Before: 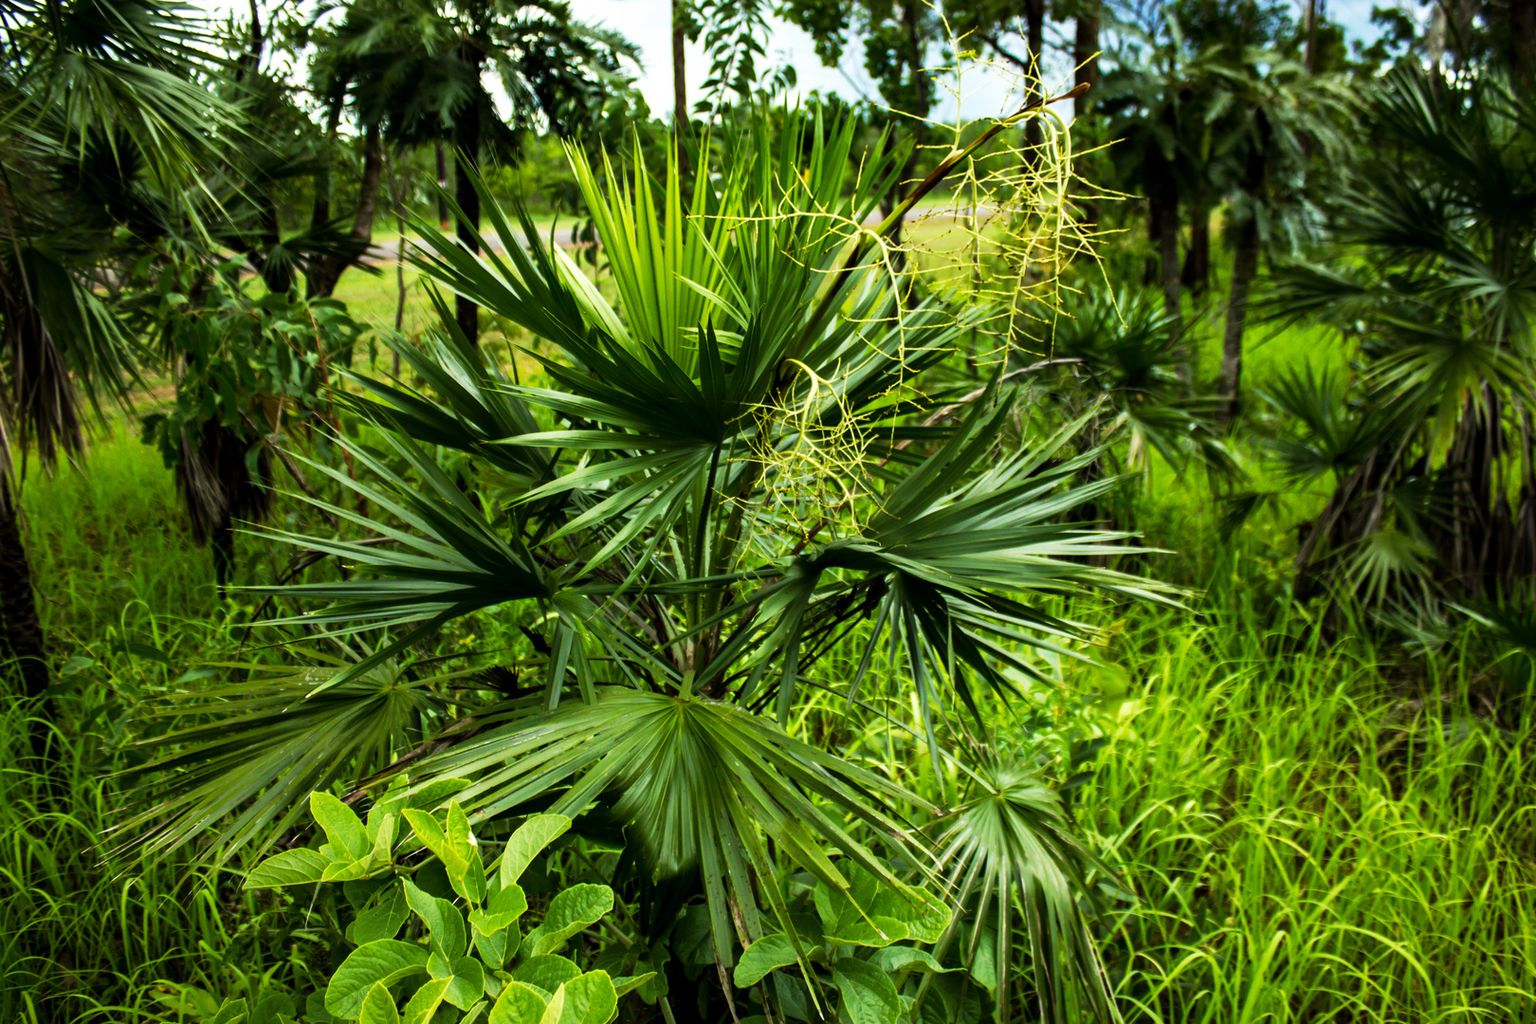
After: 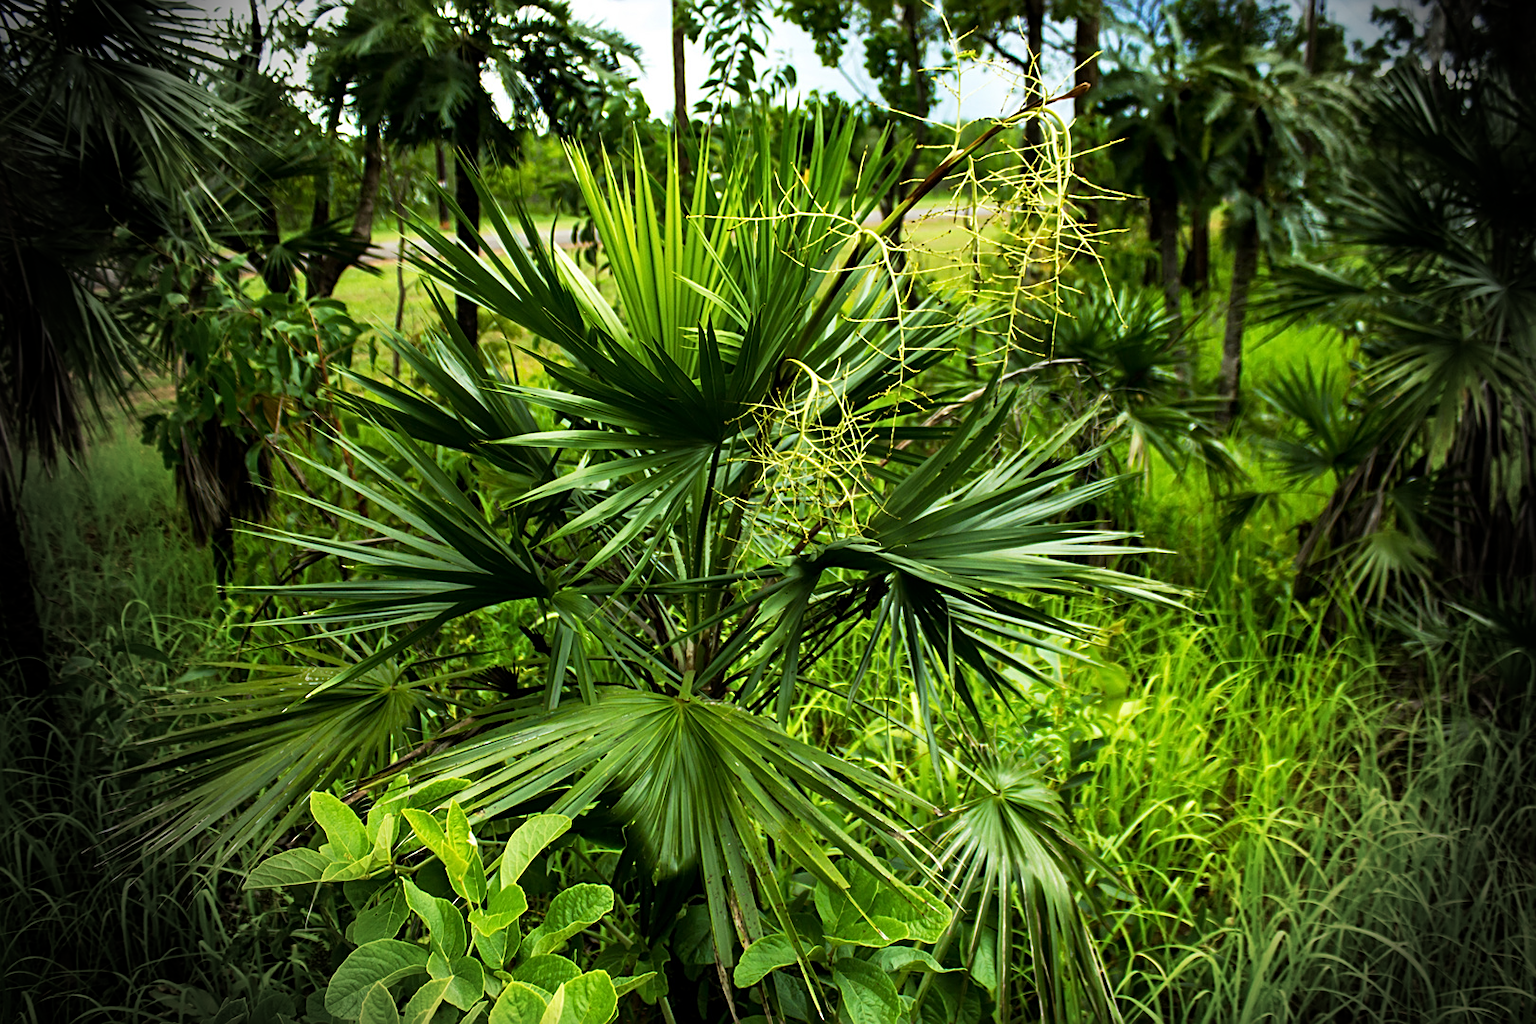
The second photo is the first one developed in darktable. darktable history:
vignetting: fall-off start 76.42%, fall-off radius 27.36%, brightness -0.872, center (0.037, -0.09), width/height ratio 0.971
sharpen: on, module defaults
